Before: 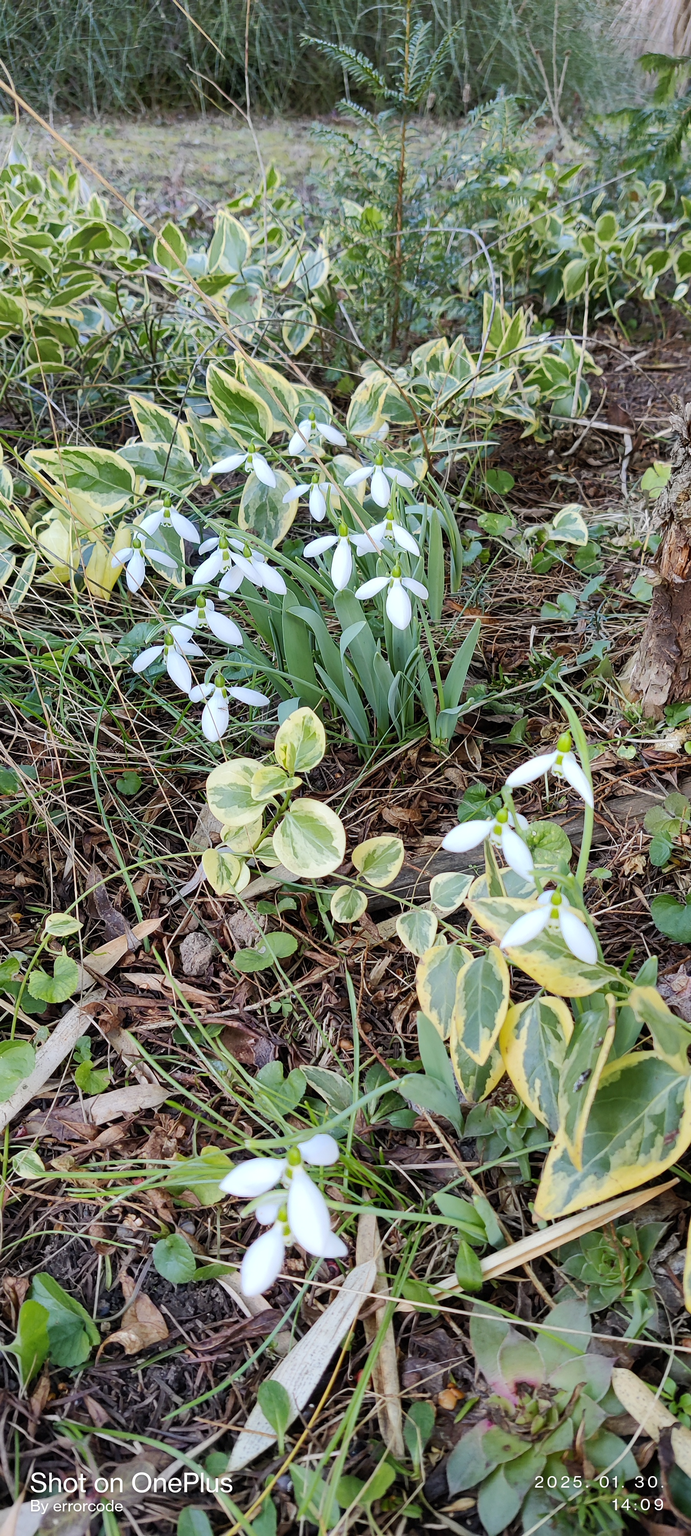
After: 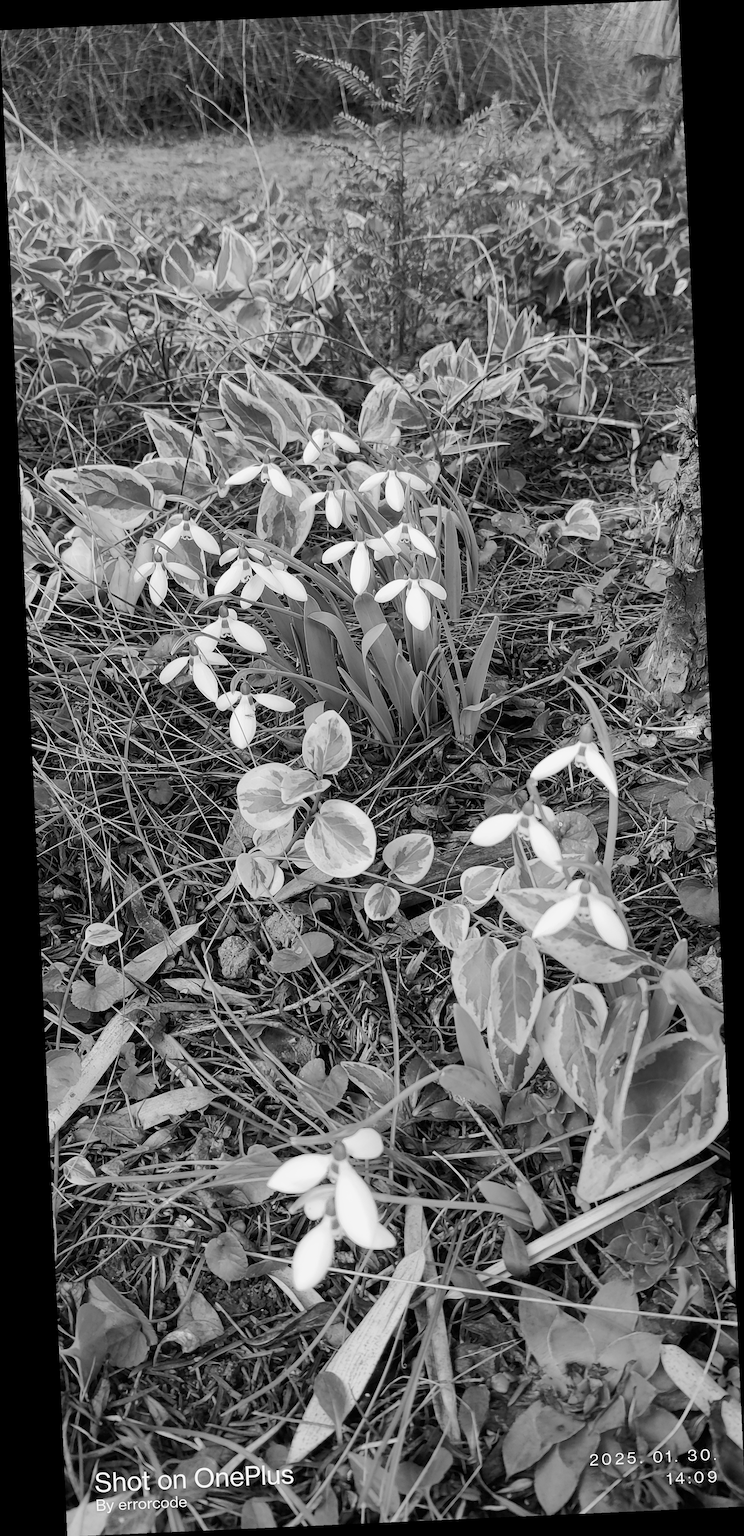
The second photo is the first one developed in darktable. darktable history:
rotate and perspective: rotation -2.56°, automatic cropping off
color calibration: output gray [0.21, 0.42, 0.37, 0], gray › normalize channels true, illuminant same as pipeline (D50), adaptation XYZ, x 0.346, y 0.359, gamut compression 0
